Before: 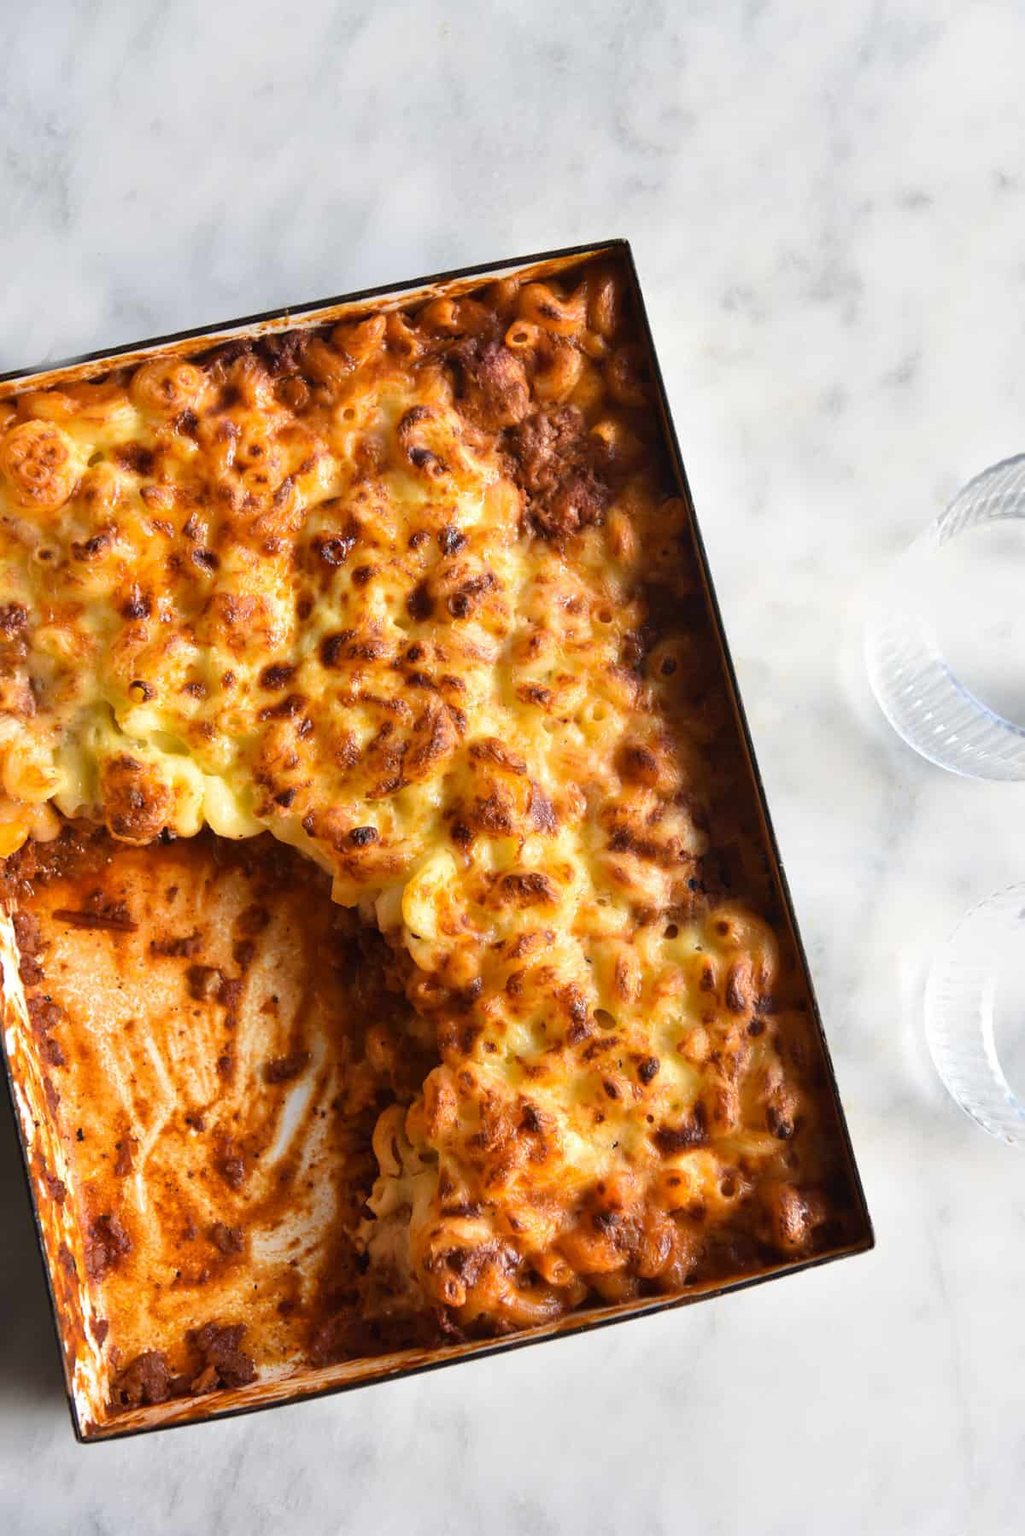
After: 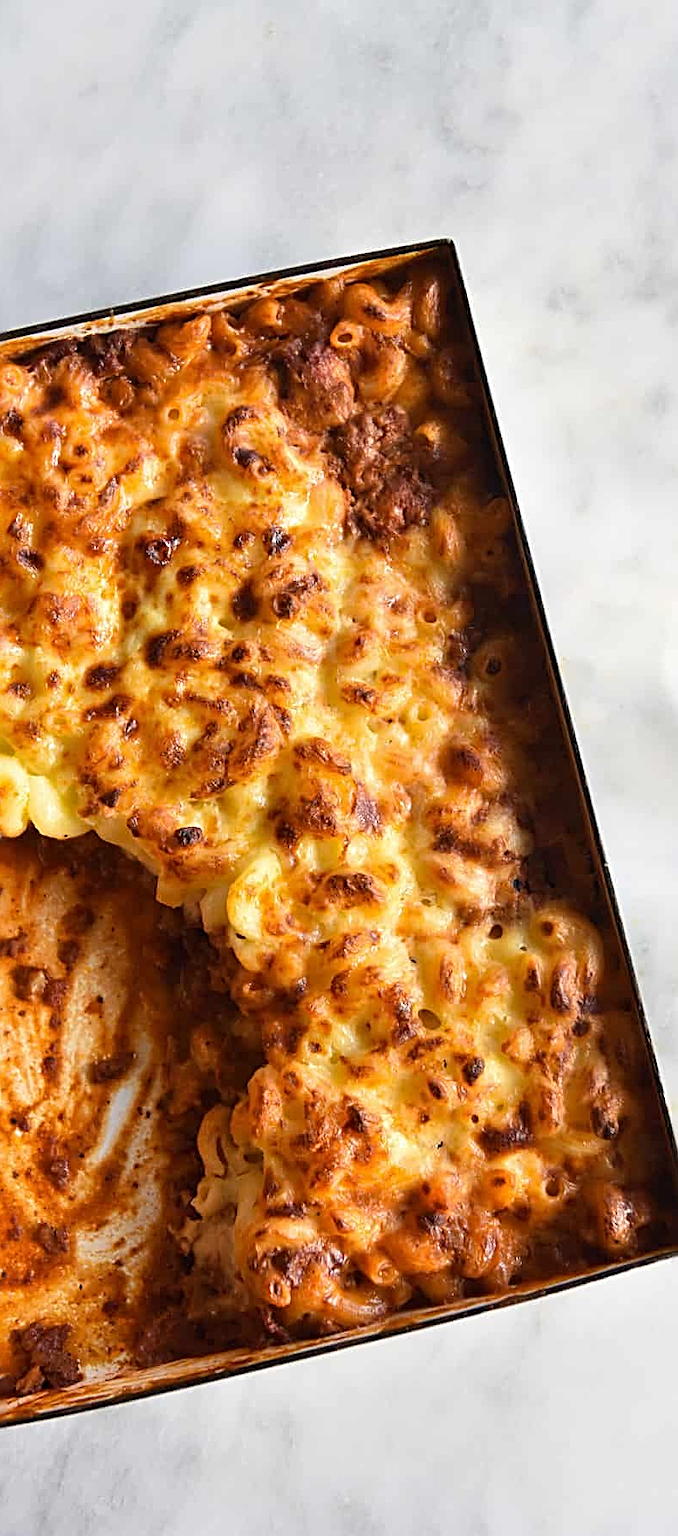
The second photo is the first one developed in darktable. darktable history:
crop: left 17.122%, right 16.572%
sharpen: radius 2.837, amount 0.706
